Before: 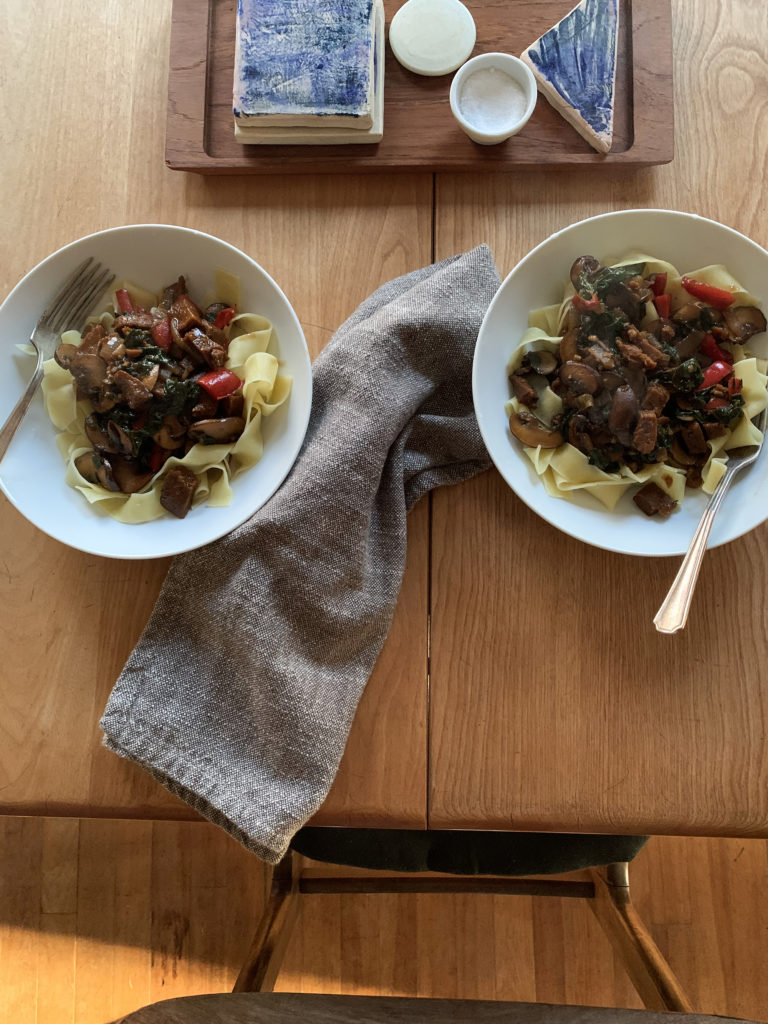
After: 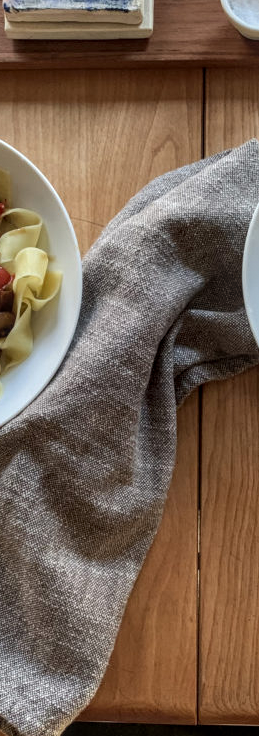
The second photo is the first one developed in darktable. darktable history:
crop and rotate: left 29.969%, top 10.288%, right 36.245%, bottom 17.746%
local contrast: highlights 2%, shadows 2%, detail 134%
